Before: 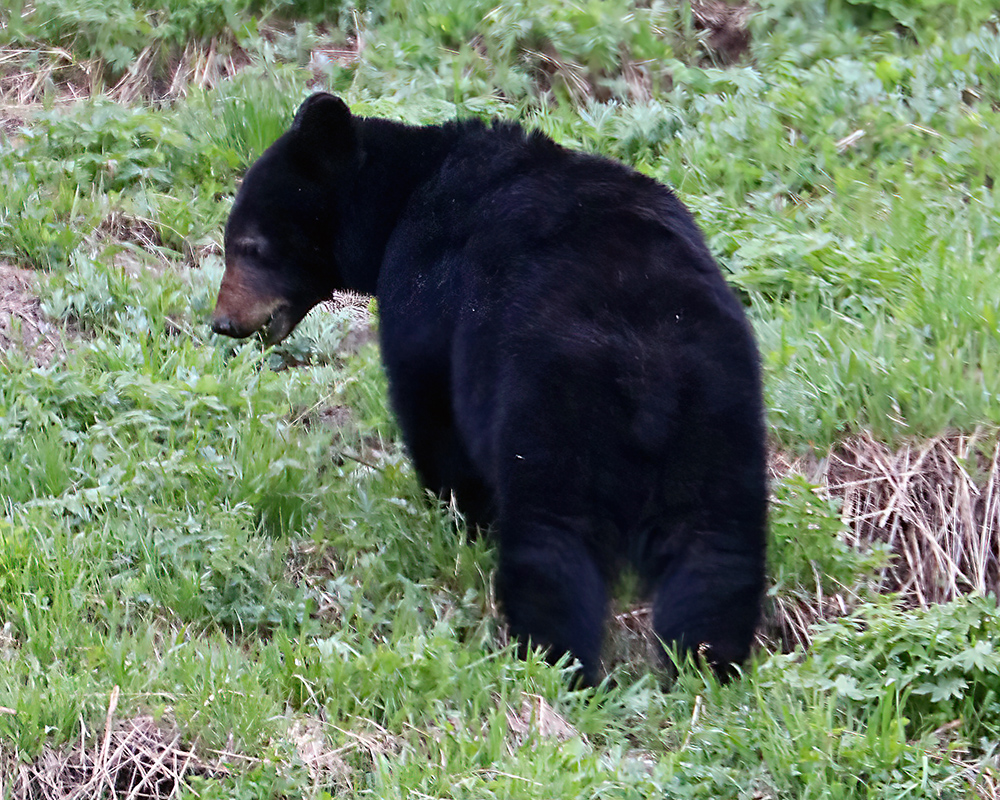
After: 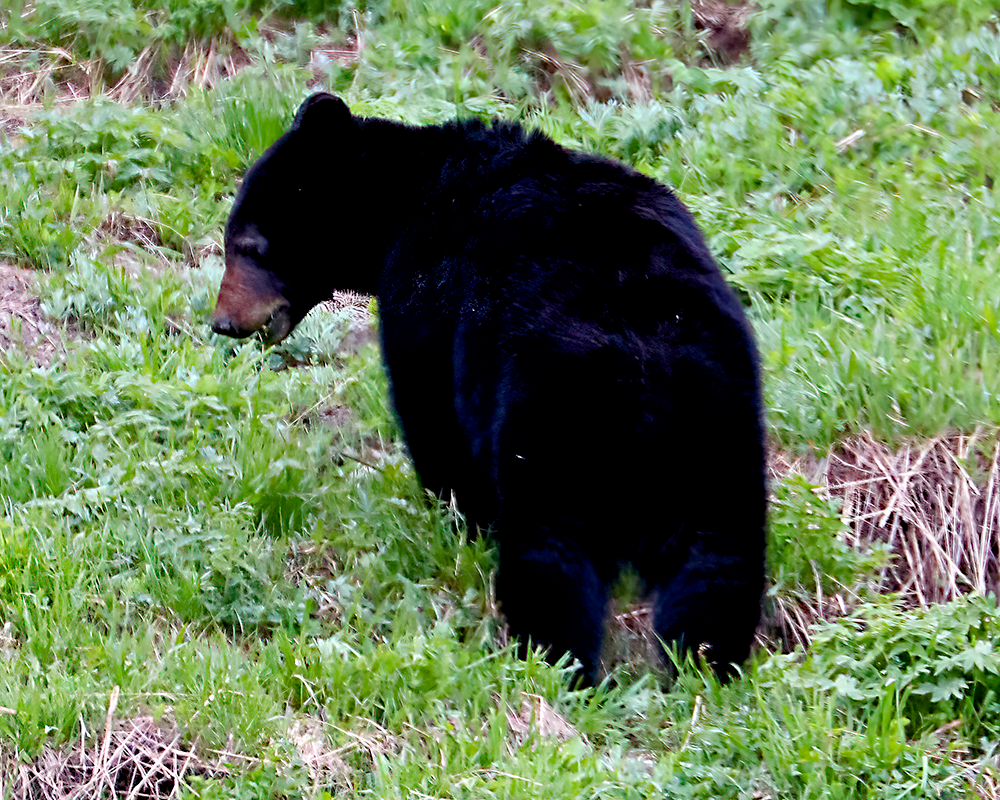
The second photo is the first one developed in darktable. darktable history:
color balance rgb: perceptual saturation grading › global saturation 27.573%, perceptual saturation grading › highlights -25.472%, perceptual saturation grading › shadows 25.726%, global vibrance 20%
exposure: black level correction 0.01, exposure 0.111 EV, compensate highlight preservation false
